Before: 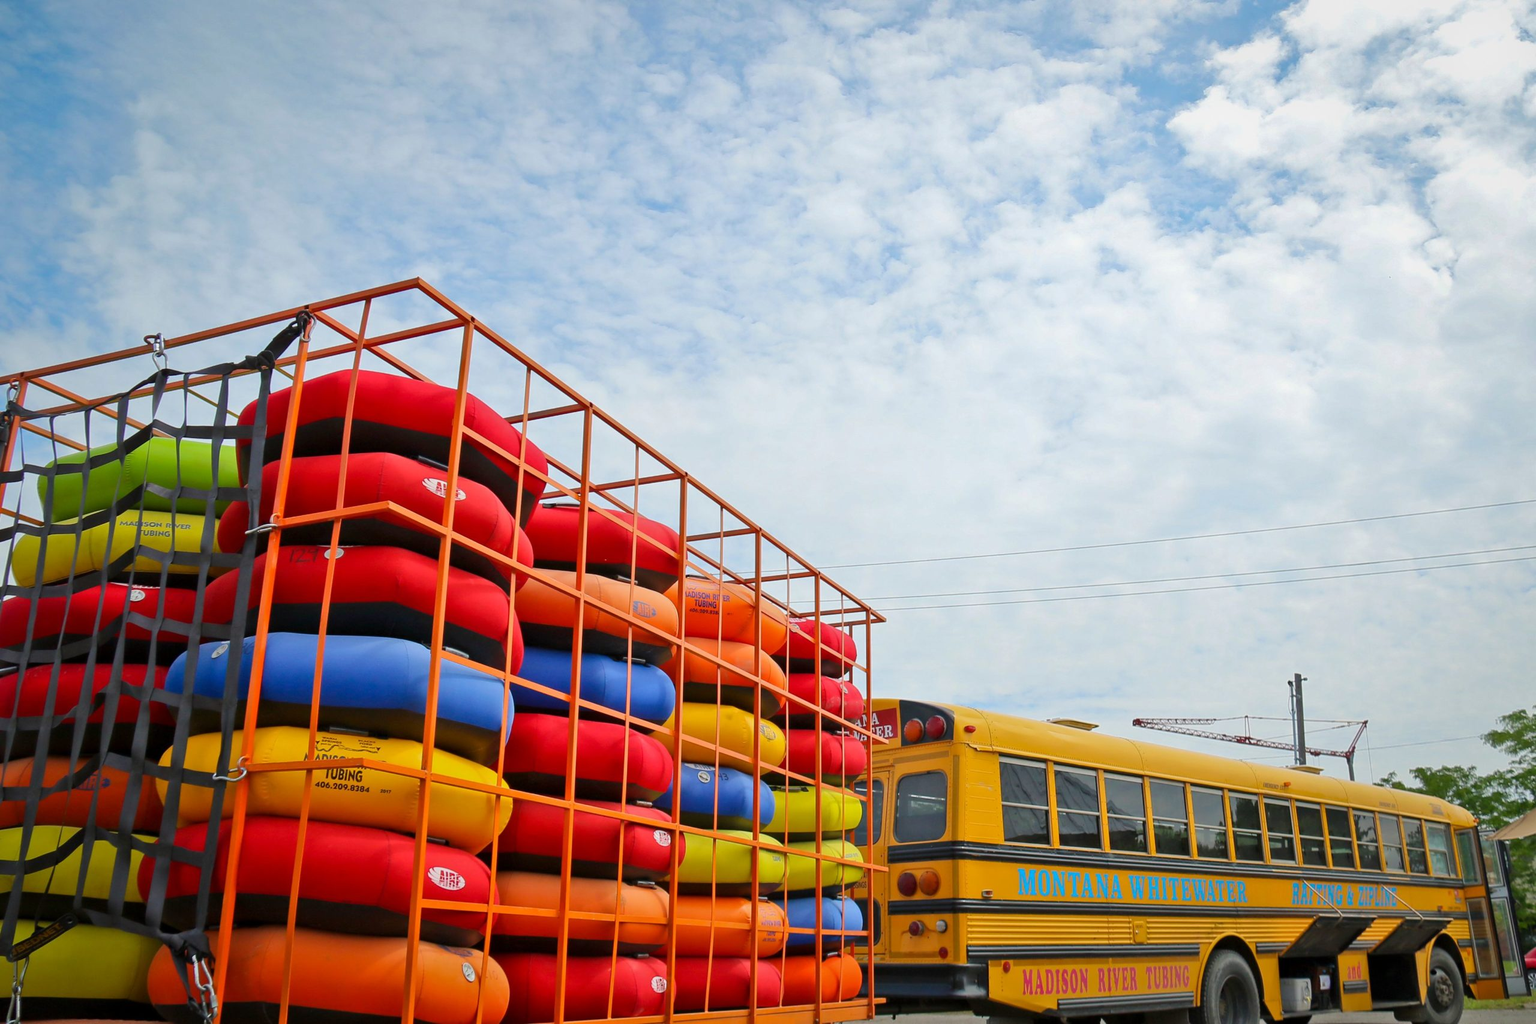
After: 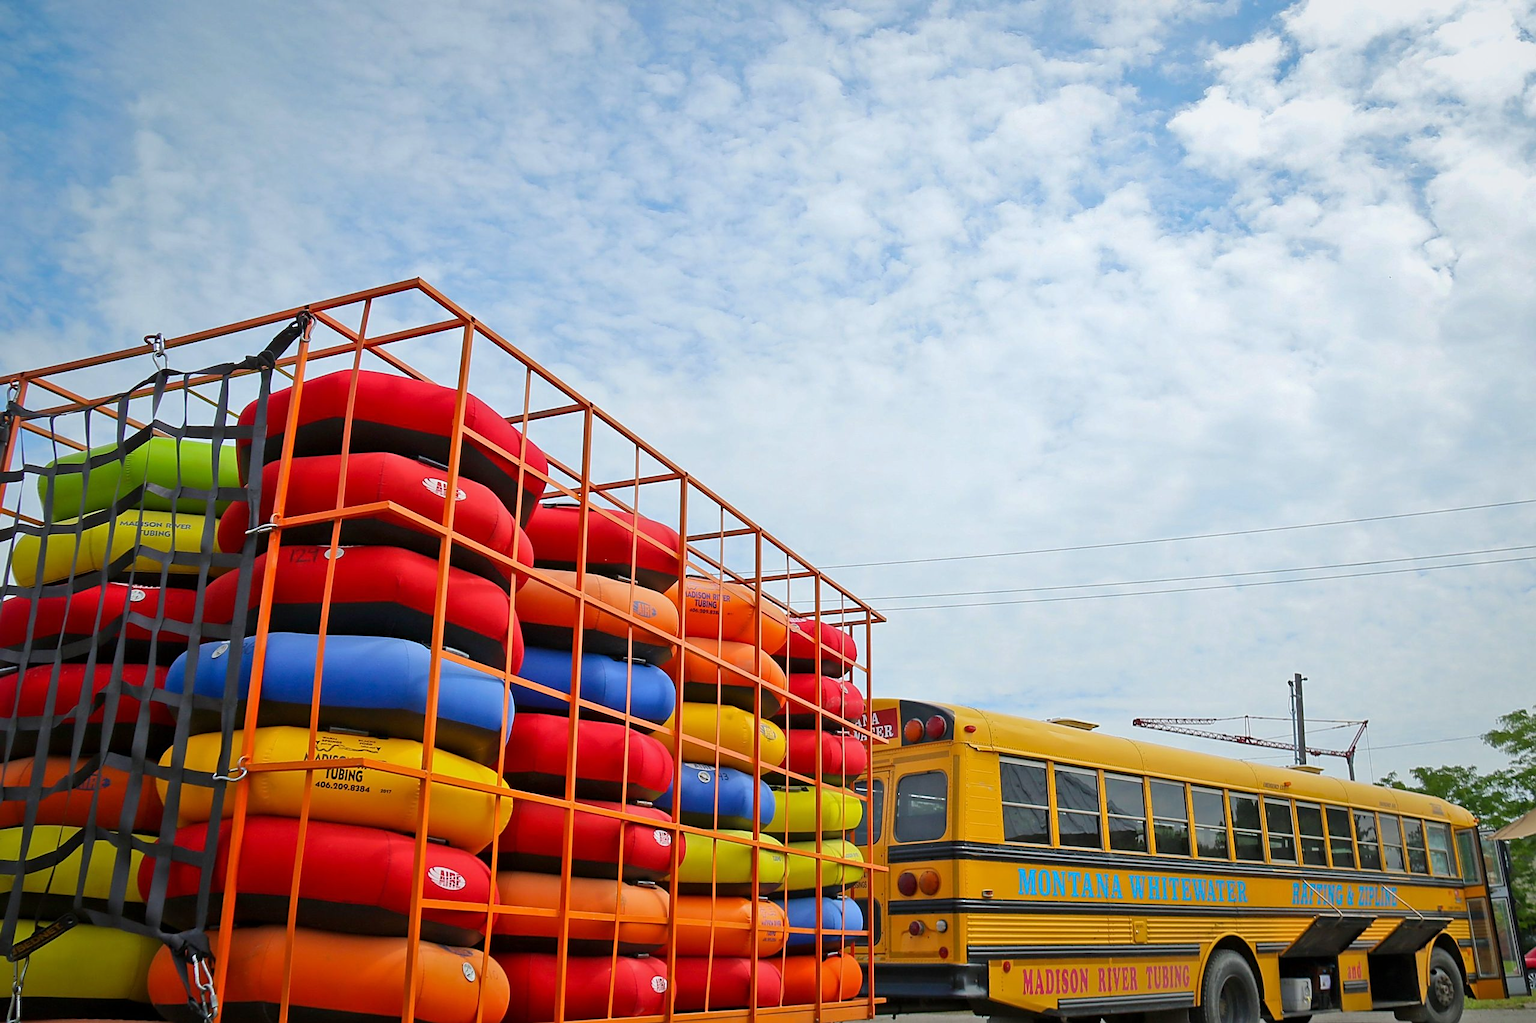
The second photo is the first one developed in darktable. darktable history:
sharpen: on, module defaults
white balance: red 0.982, blue 1.018
